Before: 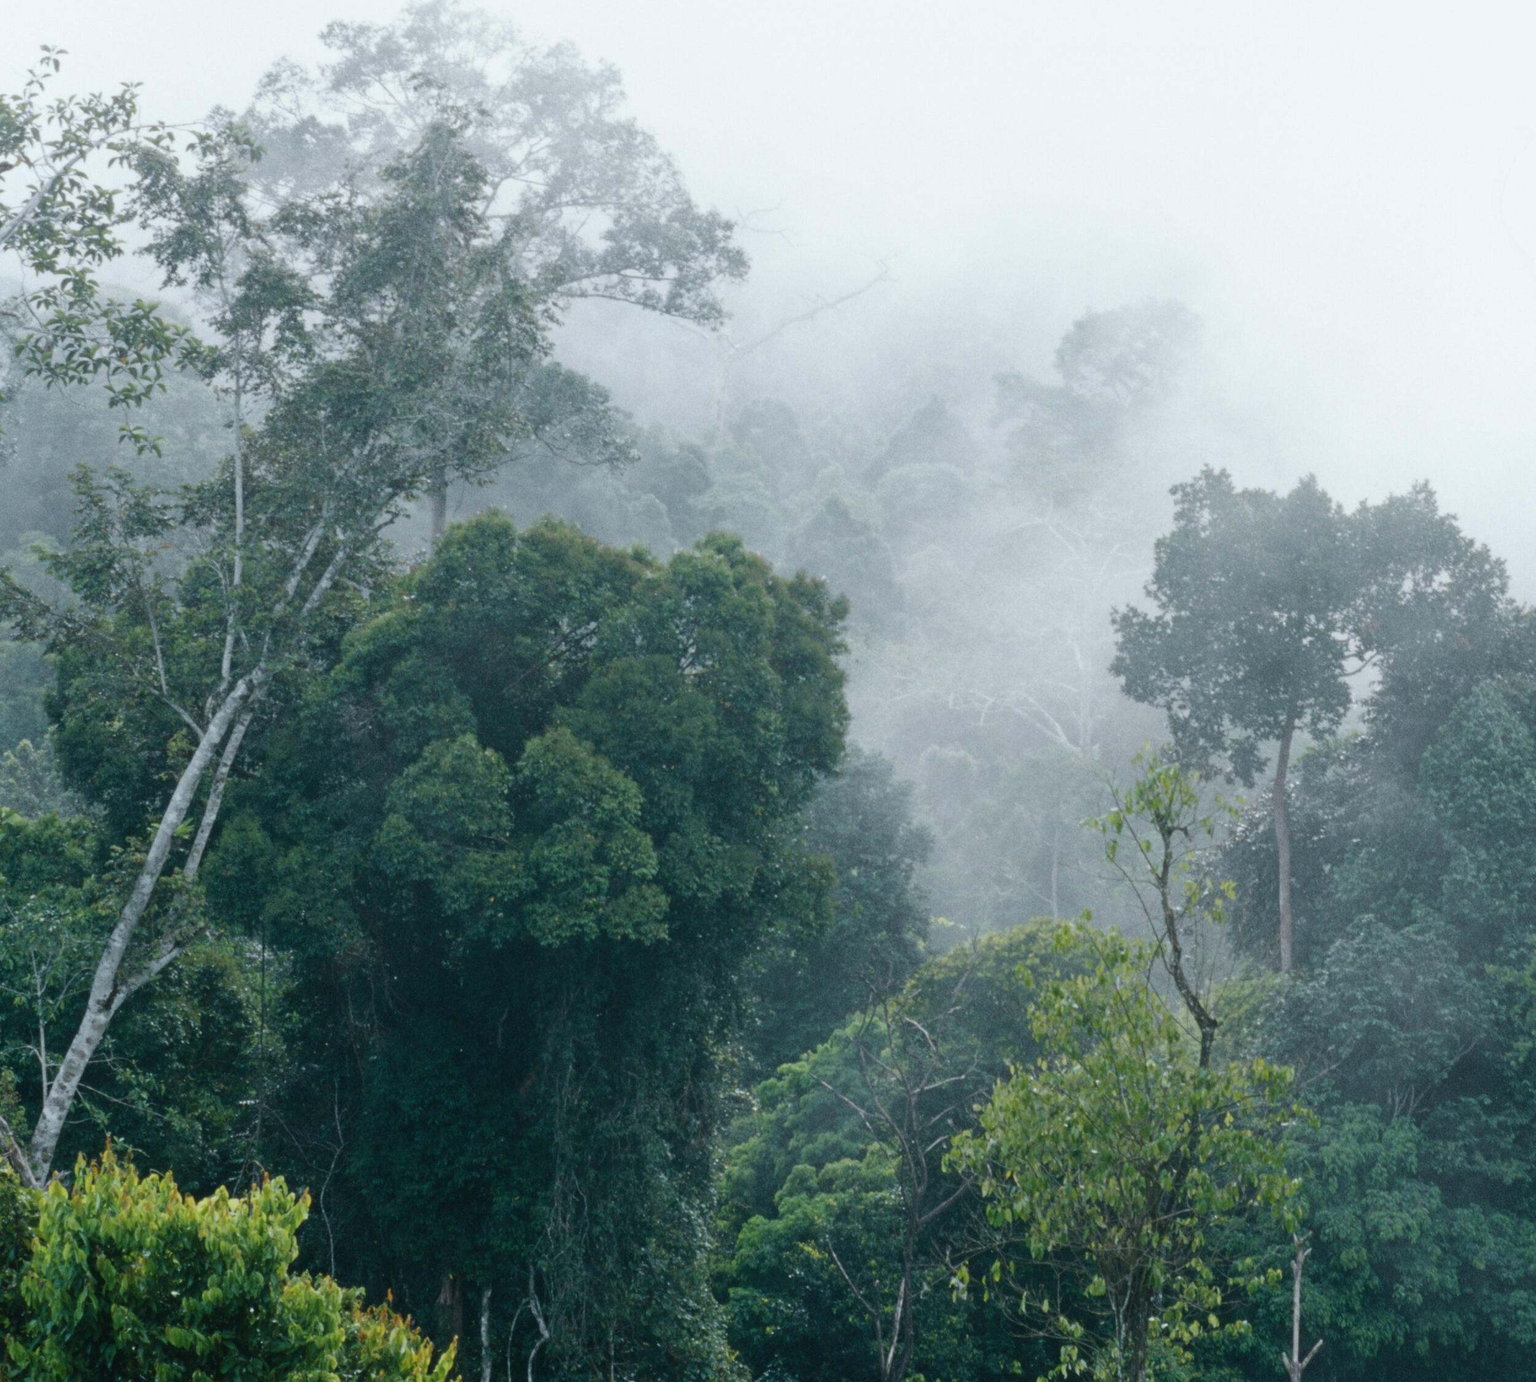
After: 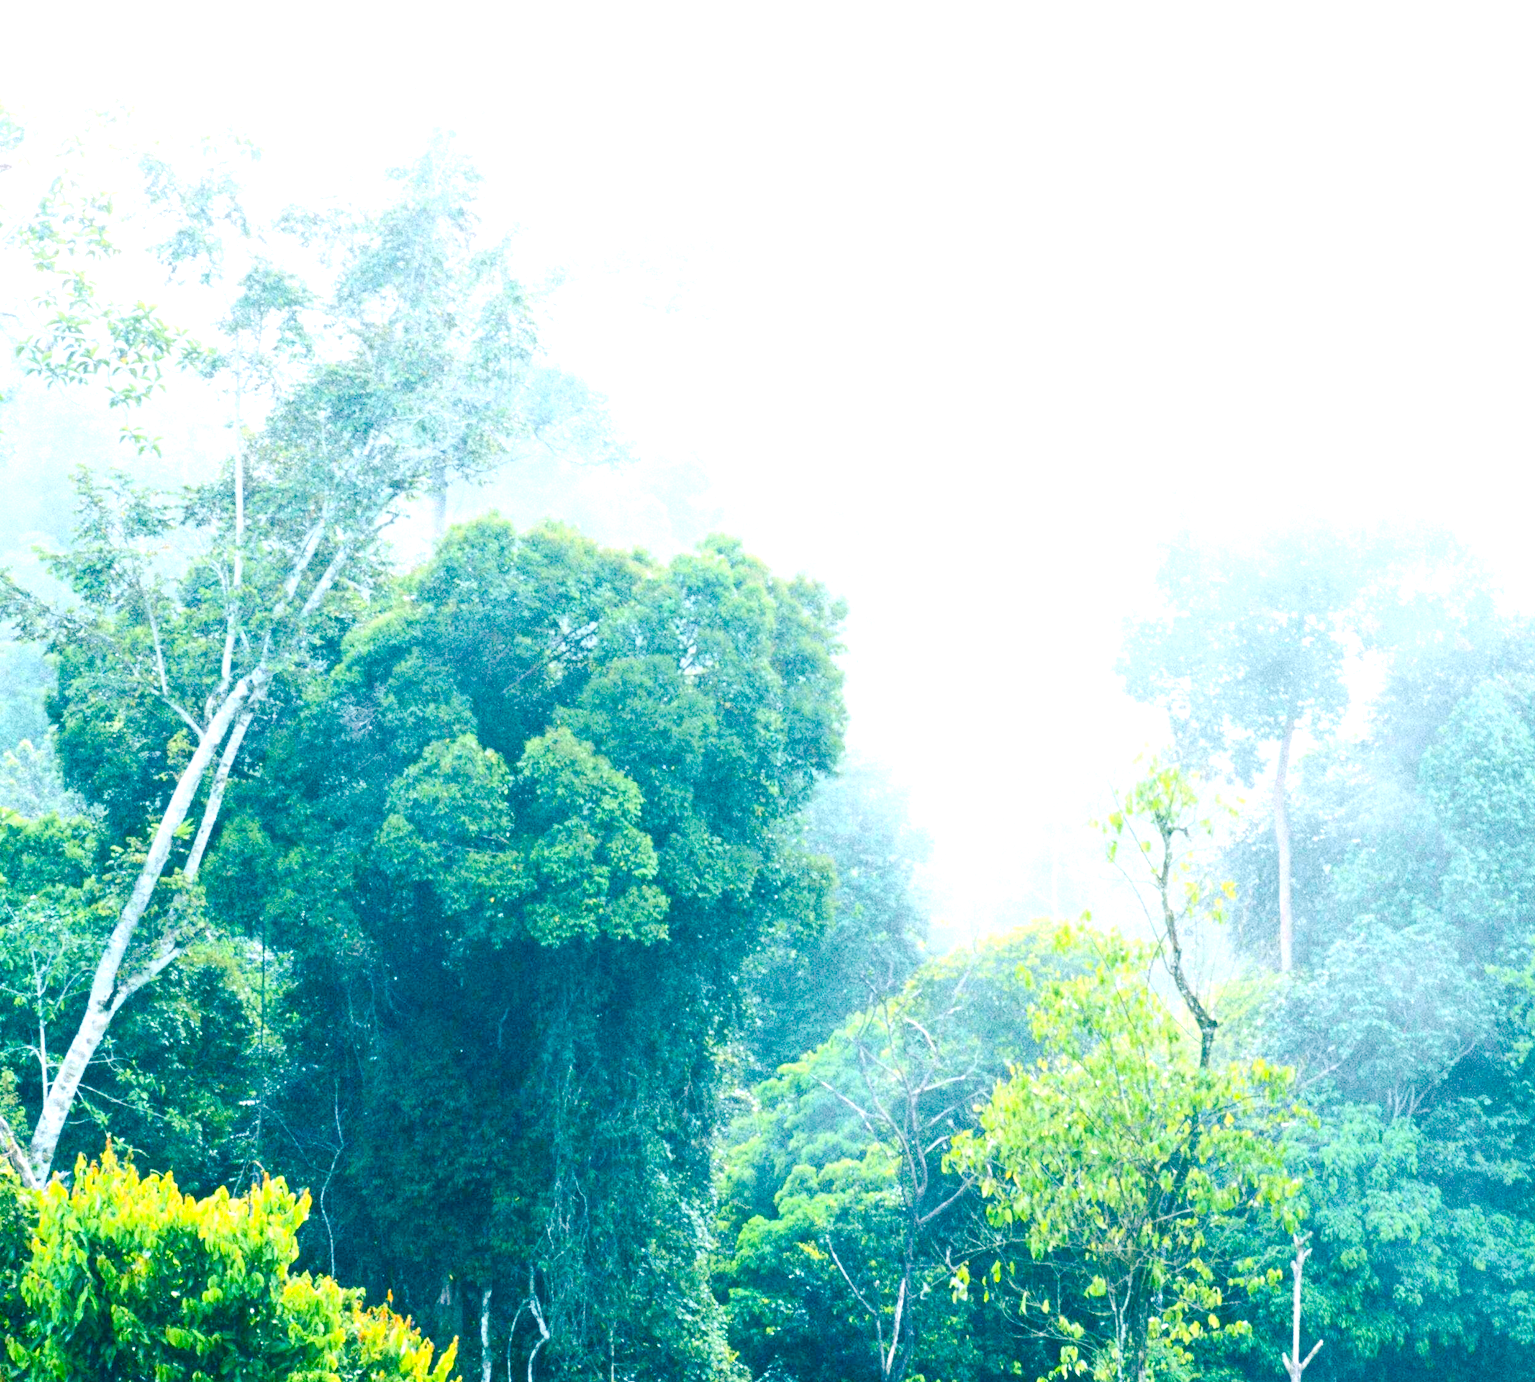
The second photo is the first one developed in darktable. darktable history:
color balance rgb: shadows lift › luminance -28.76%, shadows lift › chroma 10%, shadows lift › hue 230°, power › chroma 0.5%, power › hue 215°, highlights gain › luminance 7.14%, highlights gain › chroma 1%, highlights gain › hue 50°, global offset › luminance -0.29%, global offset › hue 260°, perceptual saturation grading › global saturation 20%, perceptual saturation grading › highlights -13.92%, perceptual saturation grading › shadows 50%
exposure: exposure 2 EV, compensate highlight preservation false
contrast brightness saturation: contrast 0.2, brightness 0.16, saturation 0.22
